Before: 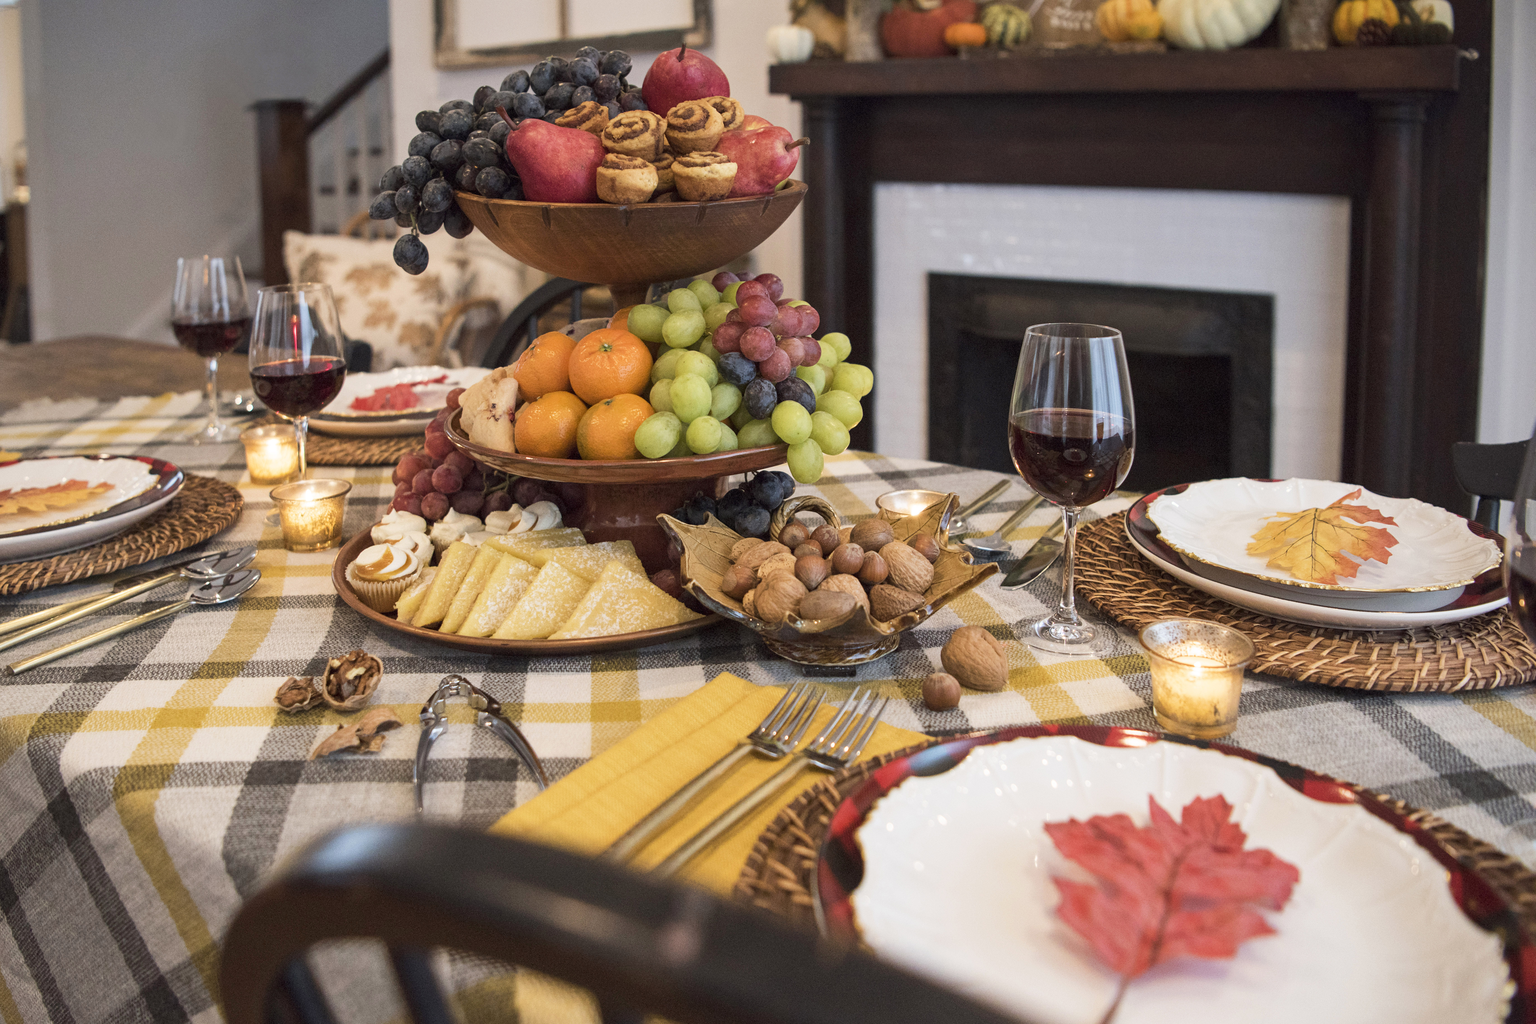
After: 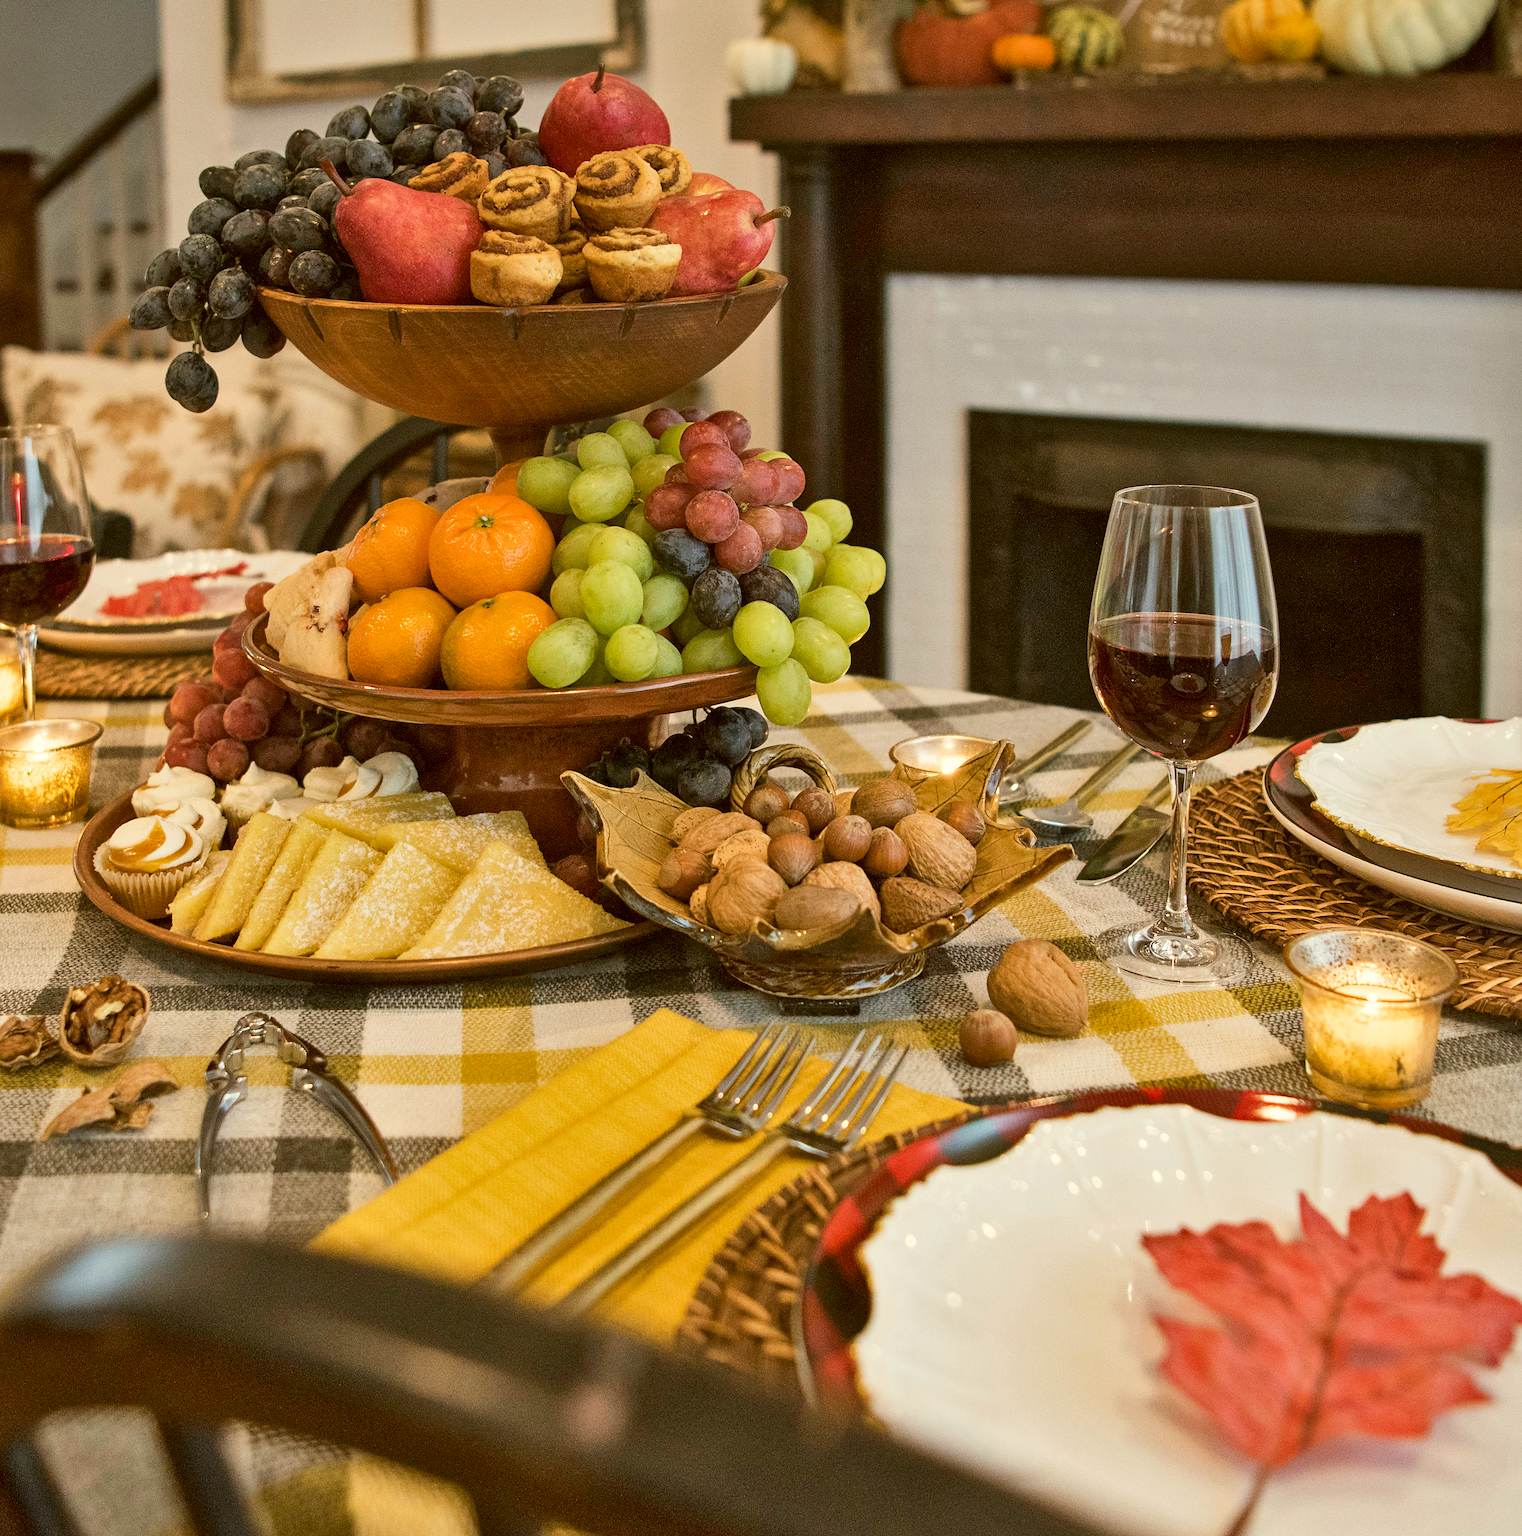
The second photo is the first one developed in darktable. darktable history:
crop and rotate: left 18.442%, right 15.508%
sharpen: on, module defaults
color correction: highlights a* -1.43, highlights b* 10.12, shadows a* 0.395, shadows b* 19.35
shadows and highlights: soften with gaussian
